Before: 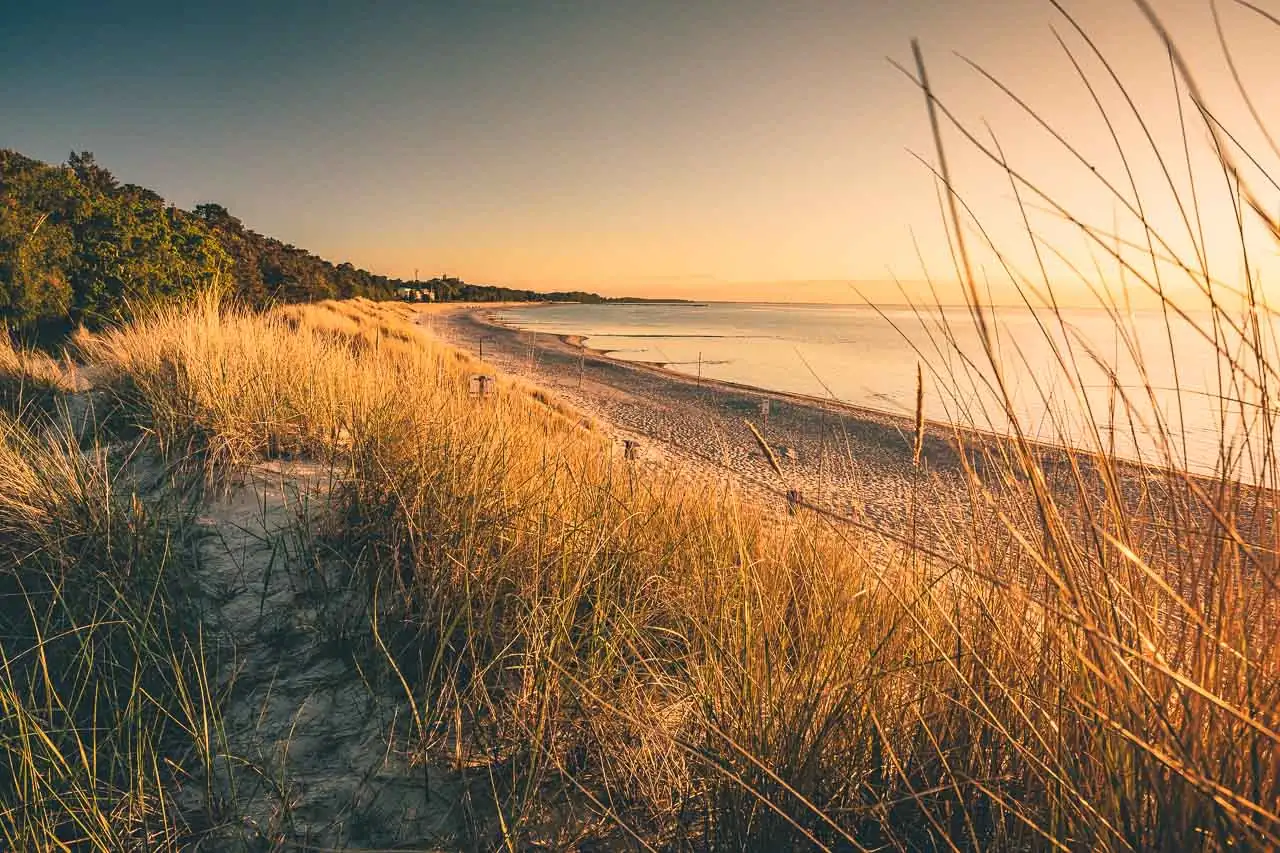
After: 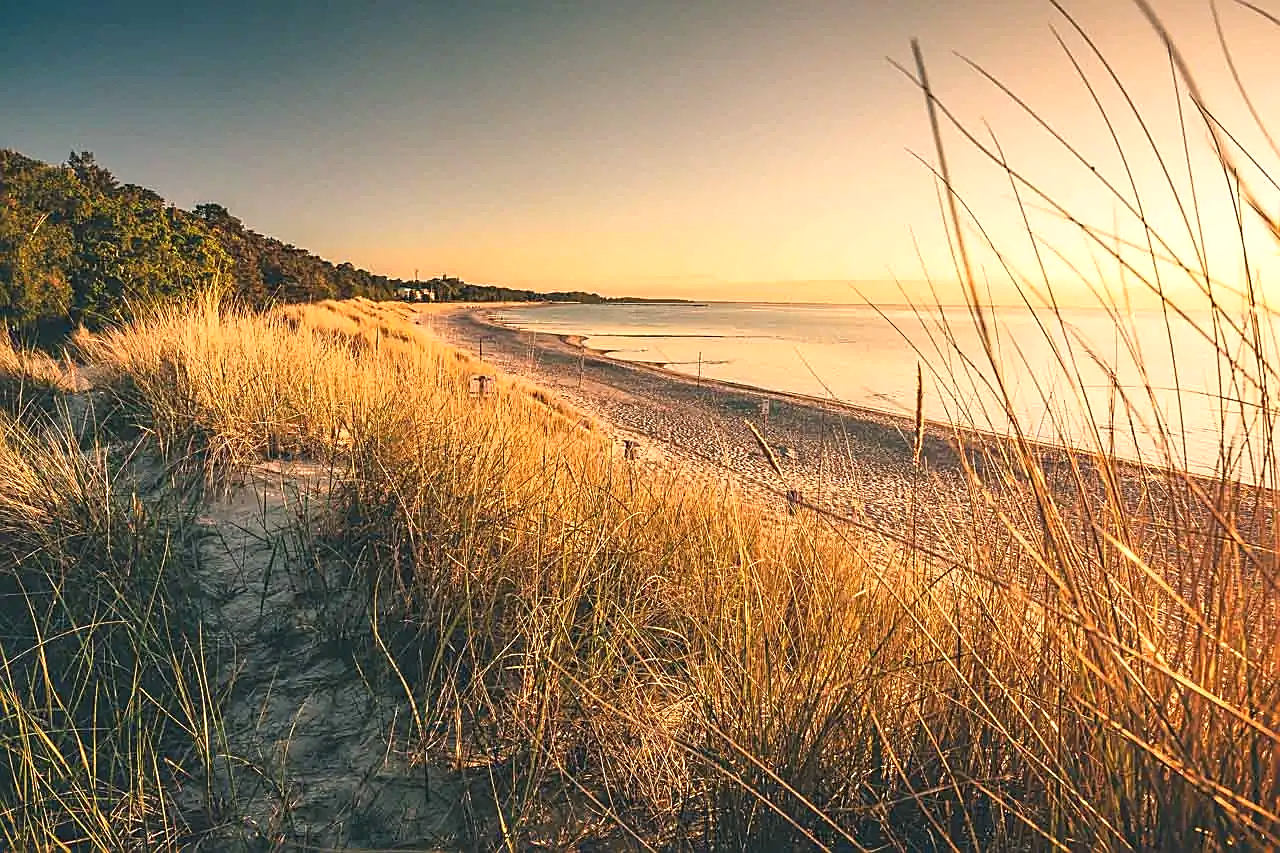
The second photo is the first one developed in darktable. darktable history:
exposure: exposure 0.3 EV, compensate highlight preservation false
sharpen: on, module defaults
